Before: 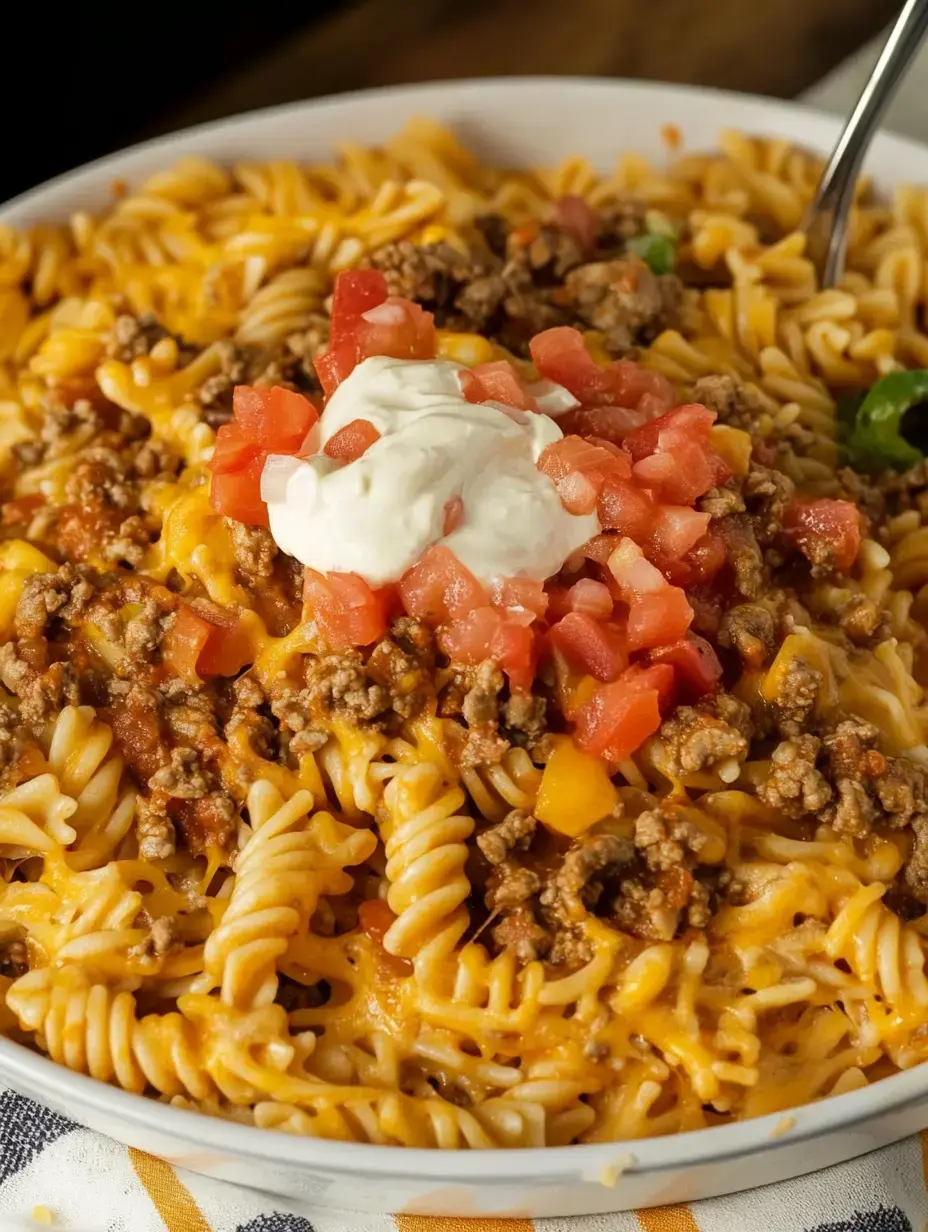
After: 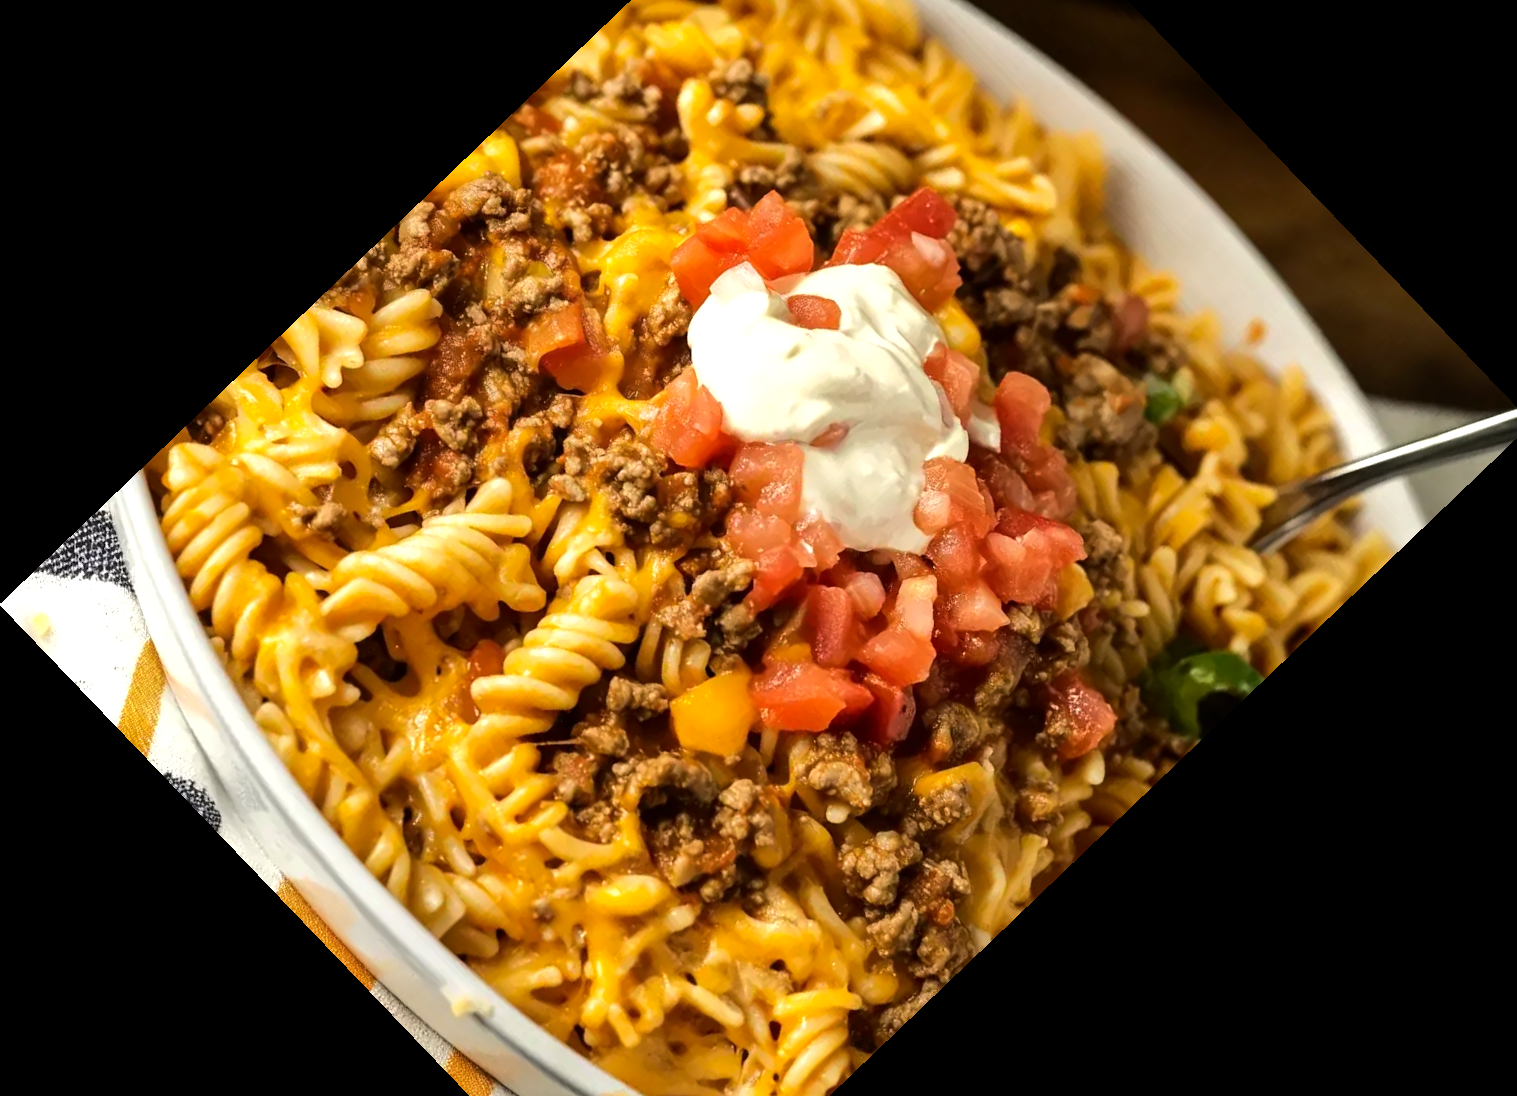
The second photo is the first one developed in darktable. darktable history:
shadows and highlights: shadows -20, white point adjustment -2, highlights -35
crop and rotate: angle -46.26°, top 16.234%, right 0.912%, bottom 11.704%
tone equalizer: -8 EV -0.75 EV, -7 EV -0.7 EV, -6 EV -0.6 EV, -5 EV -0.4 EV, -3 EV 0.4 EV, -2 EV 0.6 EV, -1 EV 0.7 EV, +0 EV 0.75 EV, edges refinement/feathering 500, mask exposure compensation -1.57 EV, preserve details no
